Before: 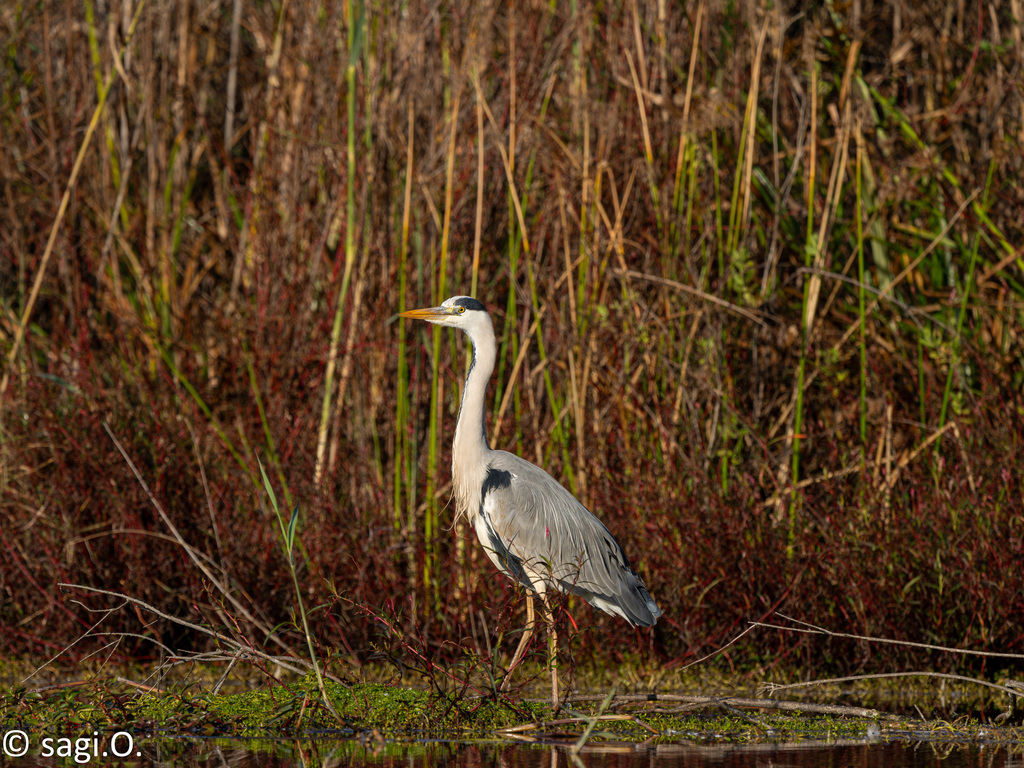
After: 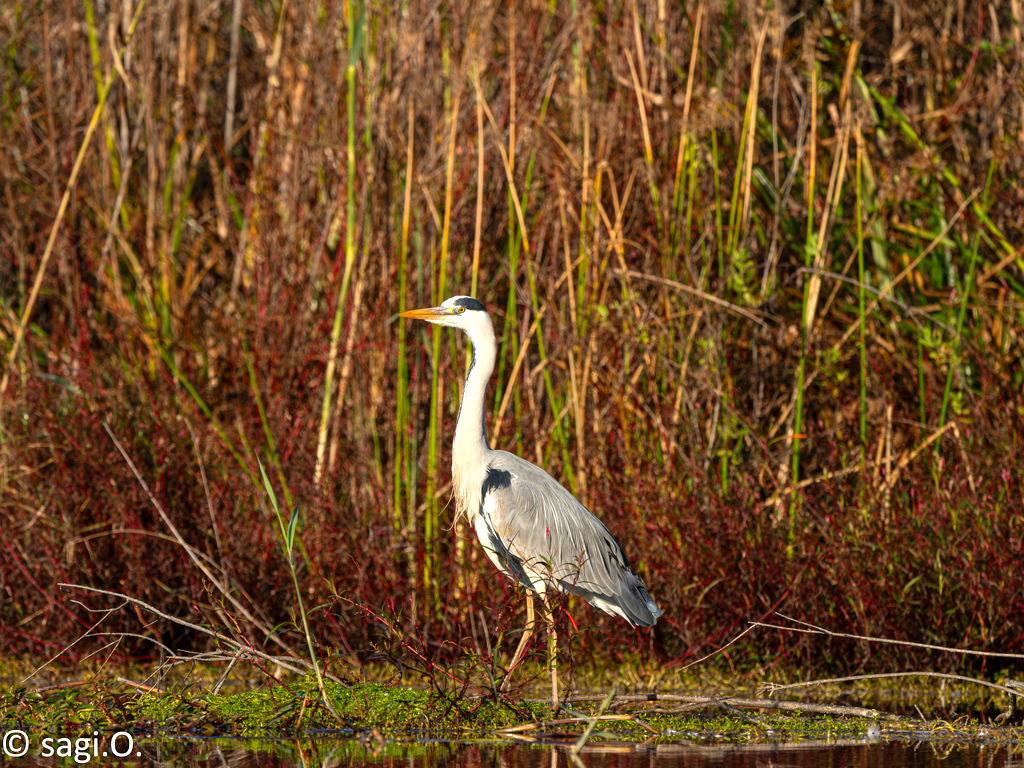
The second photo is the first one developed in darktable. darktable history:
exposure: black level correction 0, exposure 0.7 EV, compensate exposure bias true, compensate highlight preservation false
contrast brightness saturation: contrast 0.04, saturation 0.16
